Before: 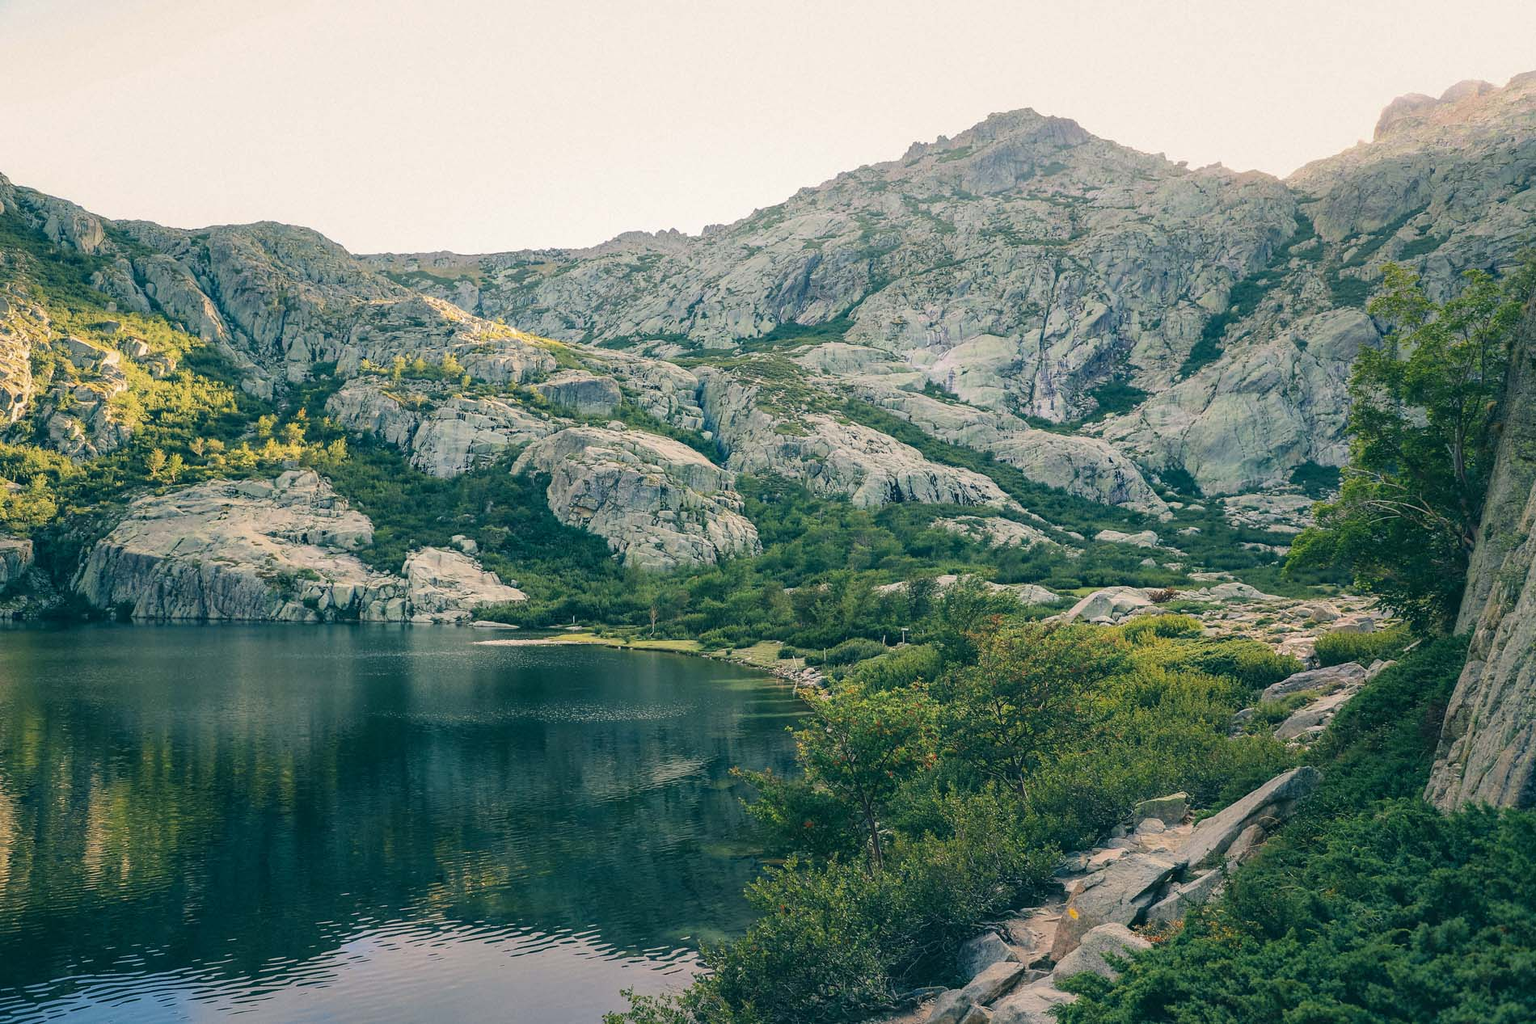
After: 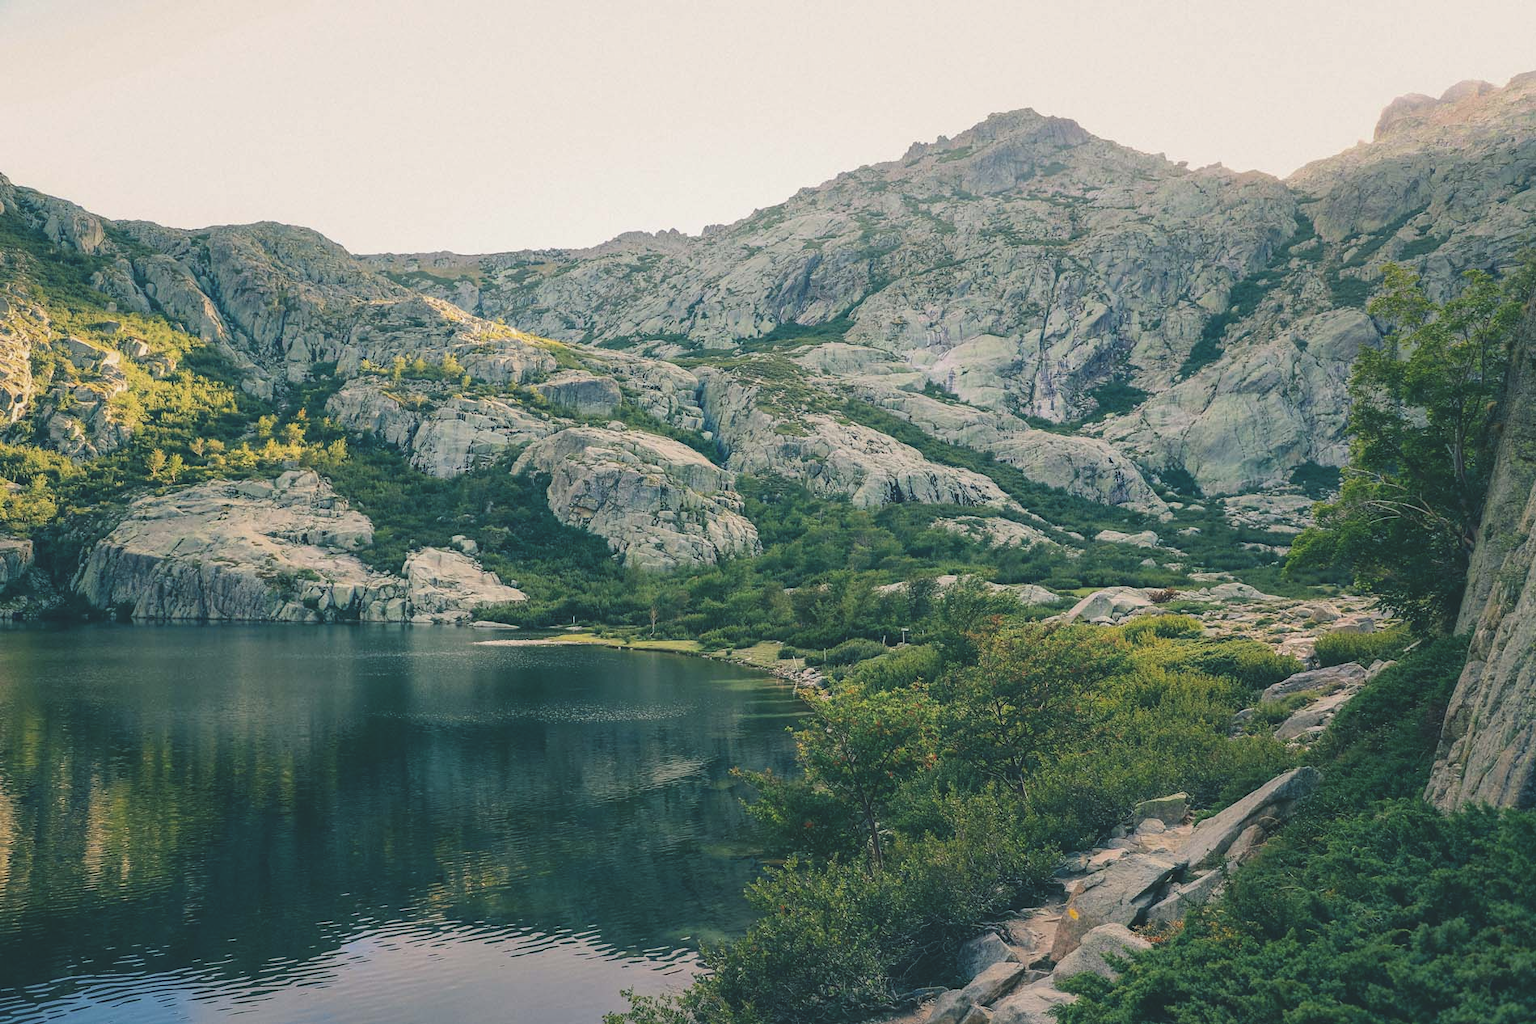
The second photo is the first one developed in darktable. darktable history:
exposure: black level correction -0.015, exposure -0.133 EV, compensate highlight preservation false
